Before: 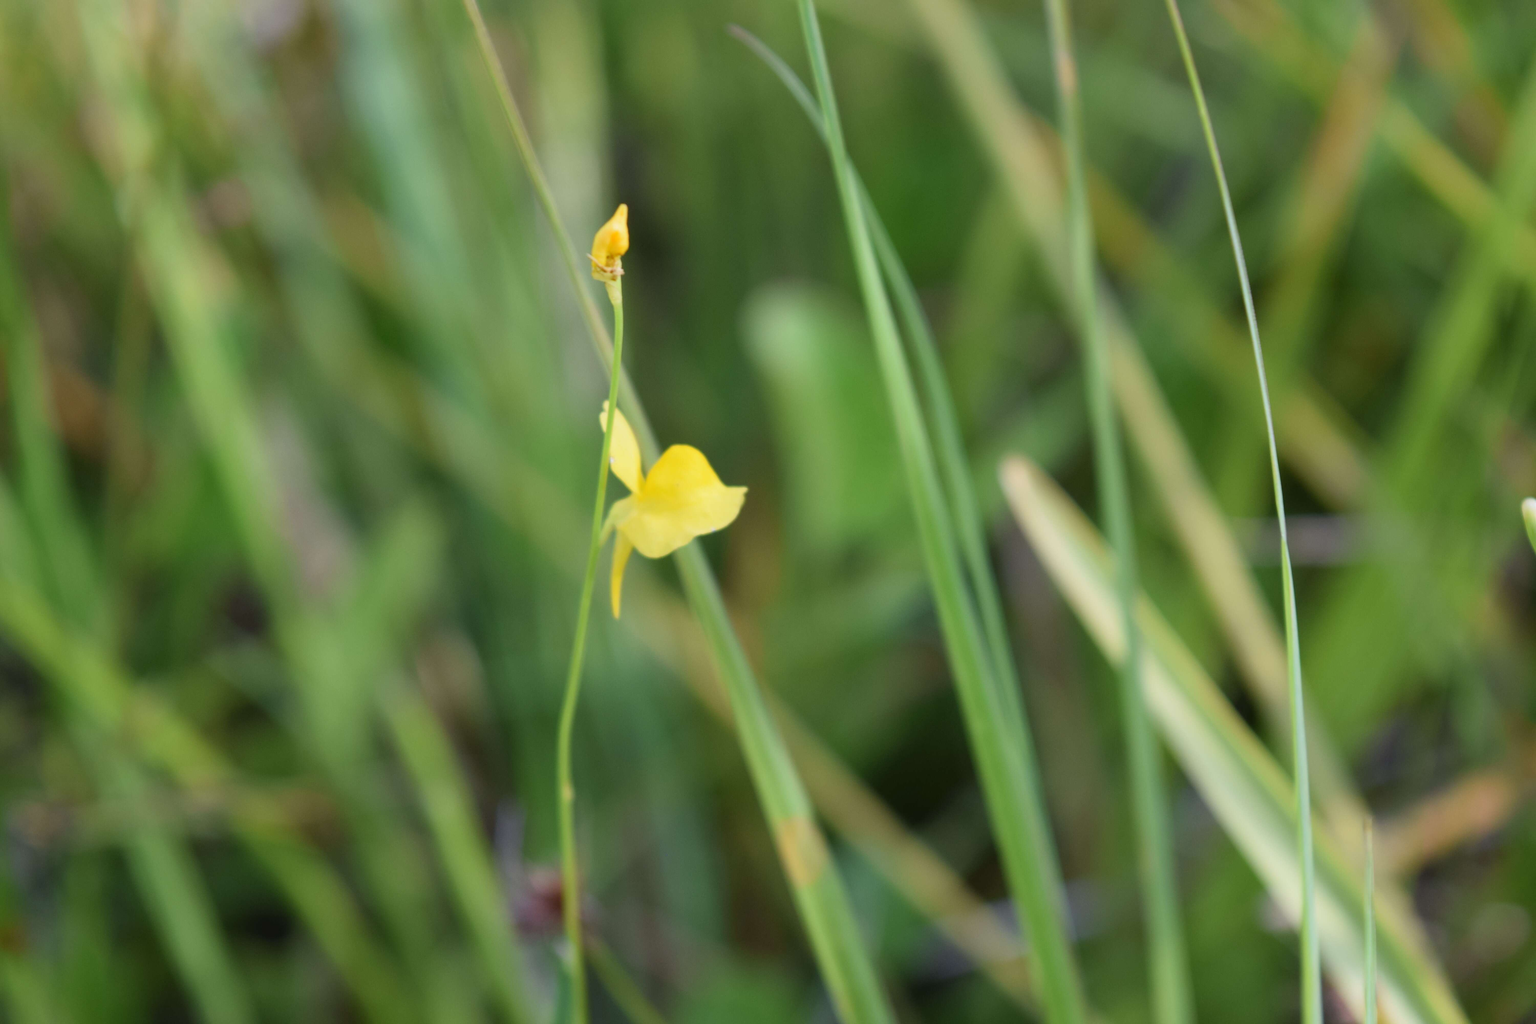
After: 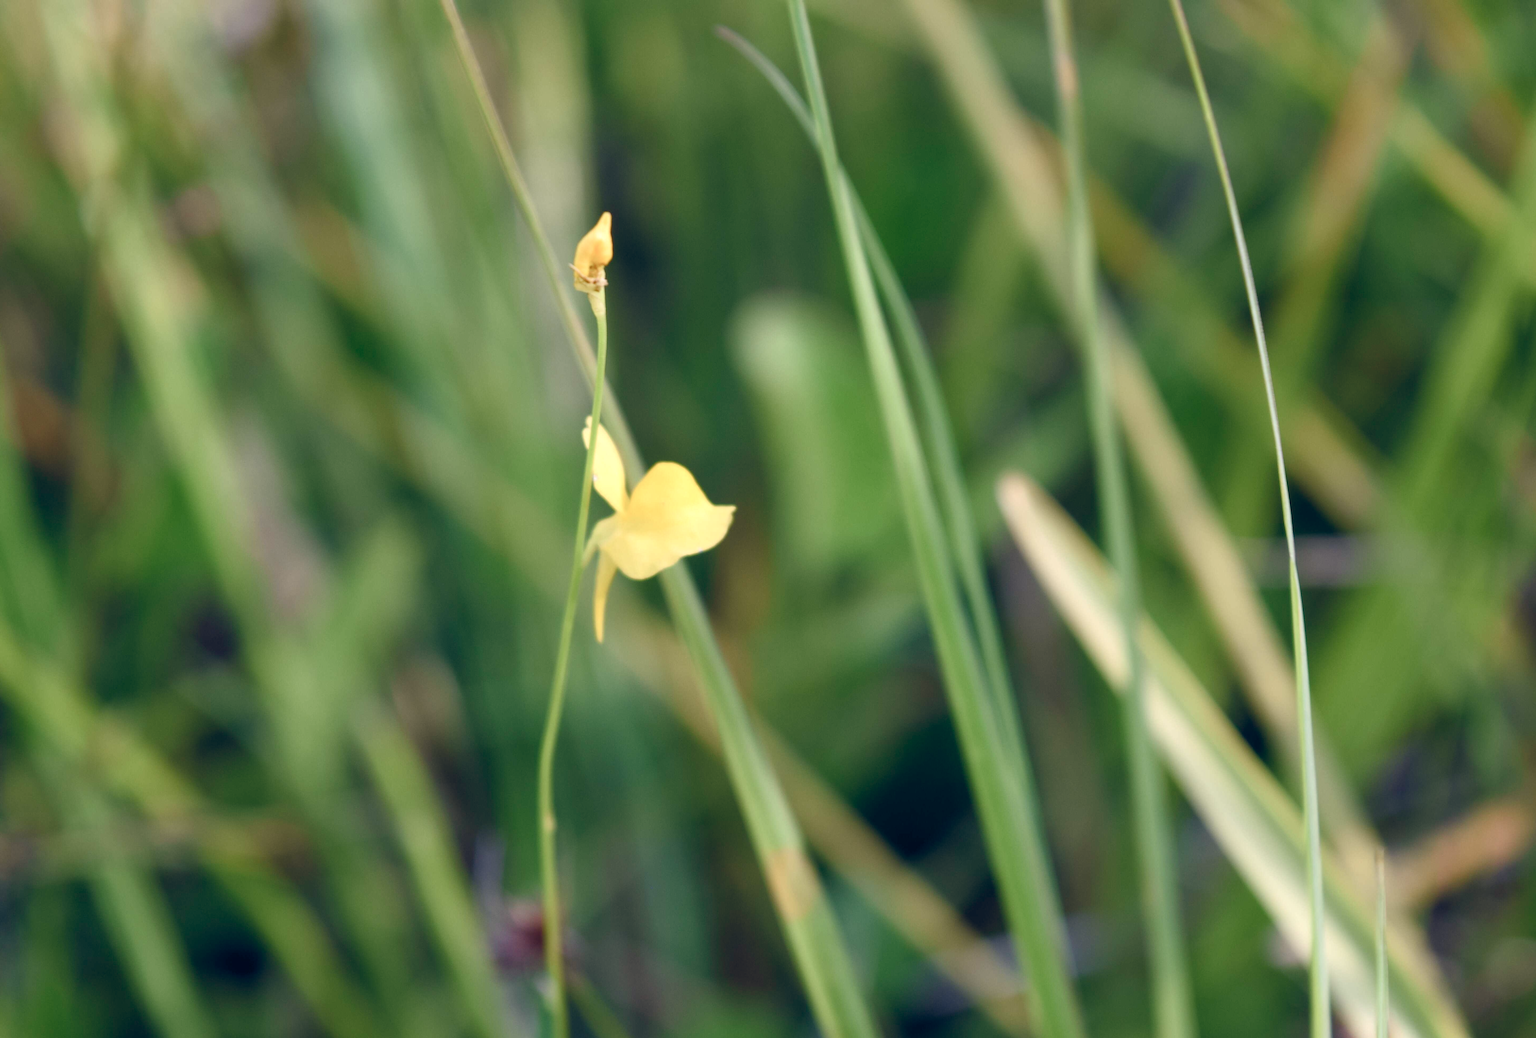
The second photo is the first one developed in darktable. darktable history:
crop and rotate: left 2.536%, right 1.107%, bottom 2.246%
color balance rgb: highlights gain › chroma 2.94%, highlights gain › hue 60.57°, global offset › chroma 0.25%, global offset › hue 256.52°, perceptual saturation grading › global saturation 20%, perceptual saturation grading › highlights -50%, perceptual saturation grading › shadows 30%, contrast 15%
